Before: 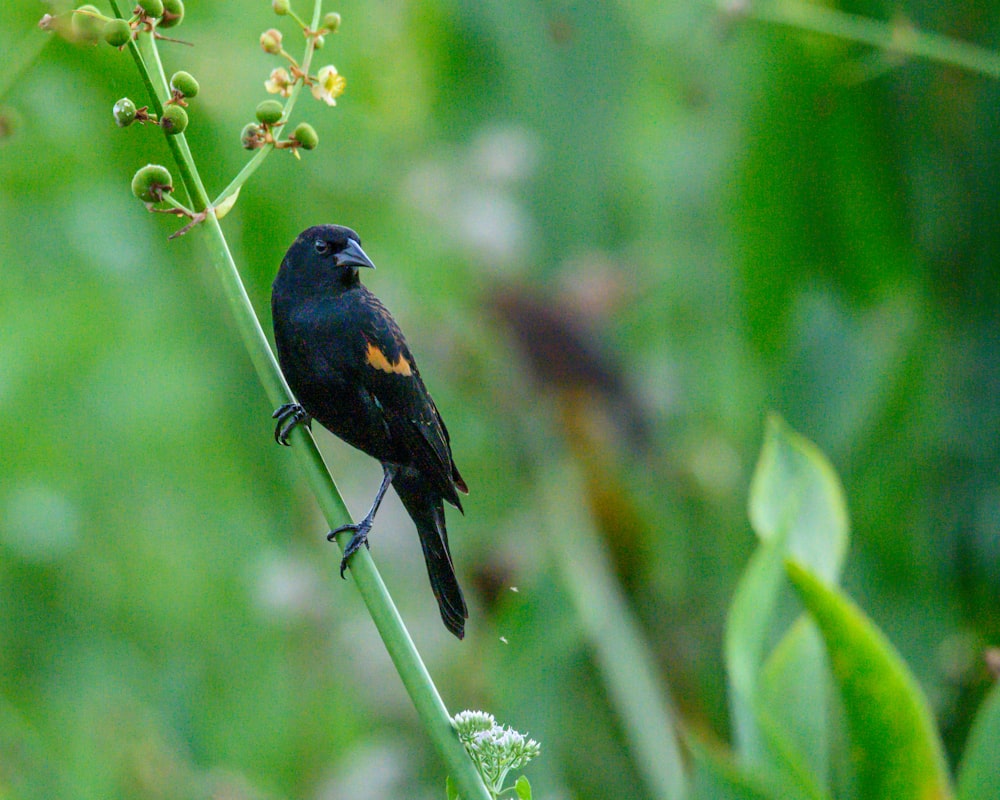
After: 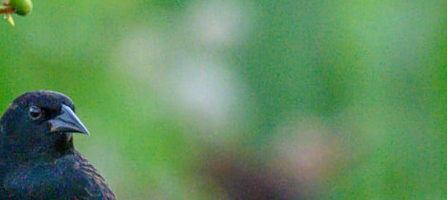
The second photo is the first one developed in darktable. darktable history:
crop: left 28.64%, top 16.832%, right 26.637%, bottom 58.055%
local contrast: detail 110%
